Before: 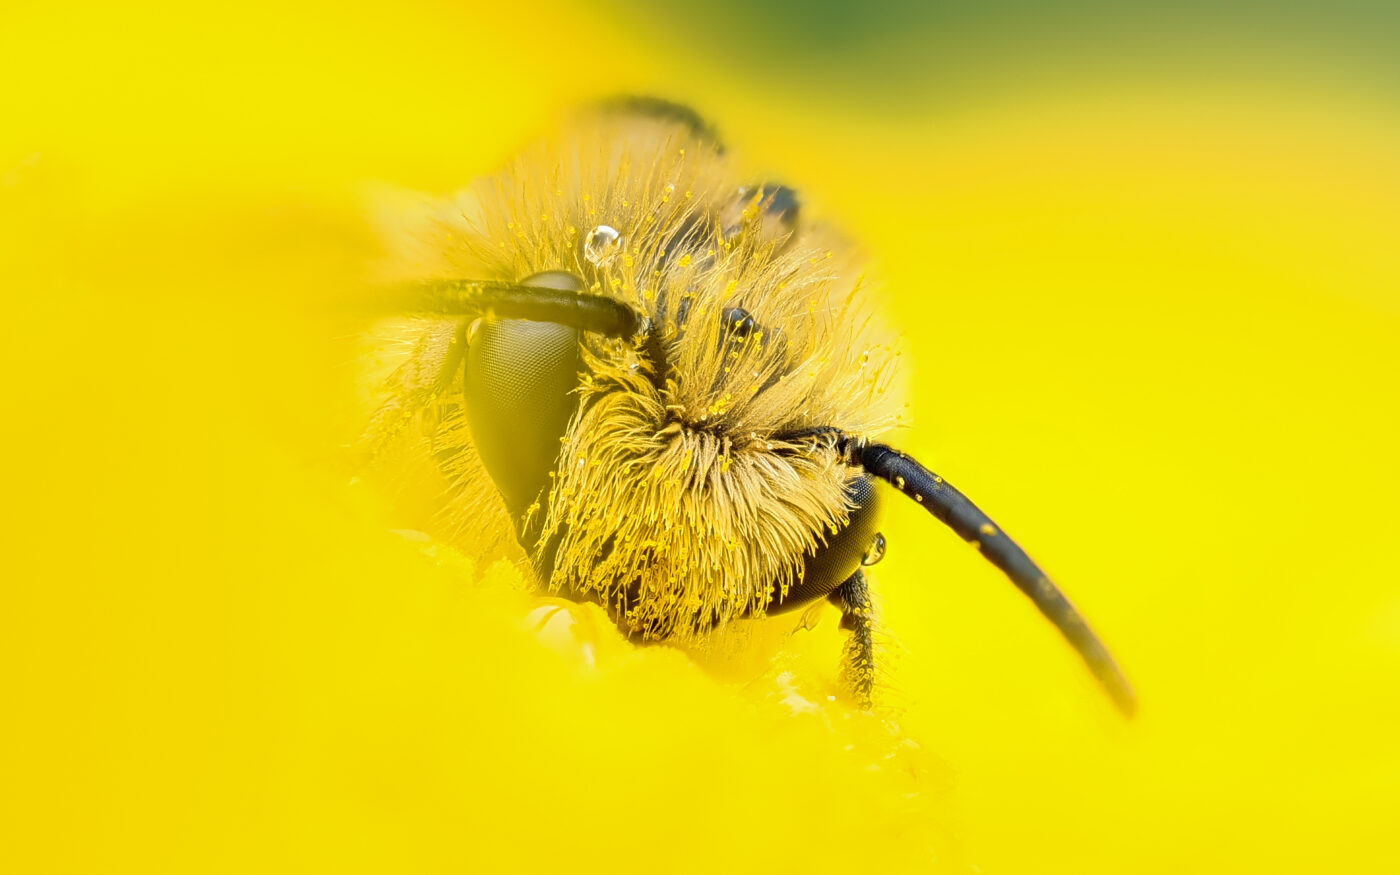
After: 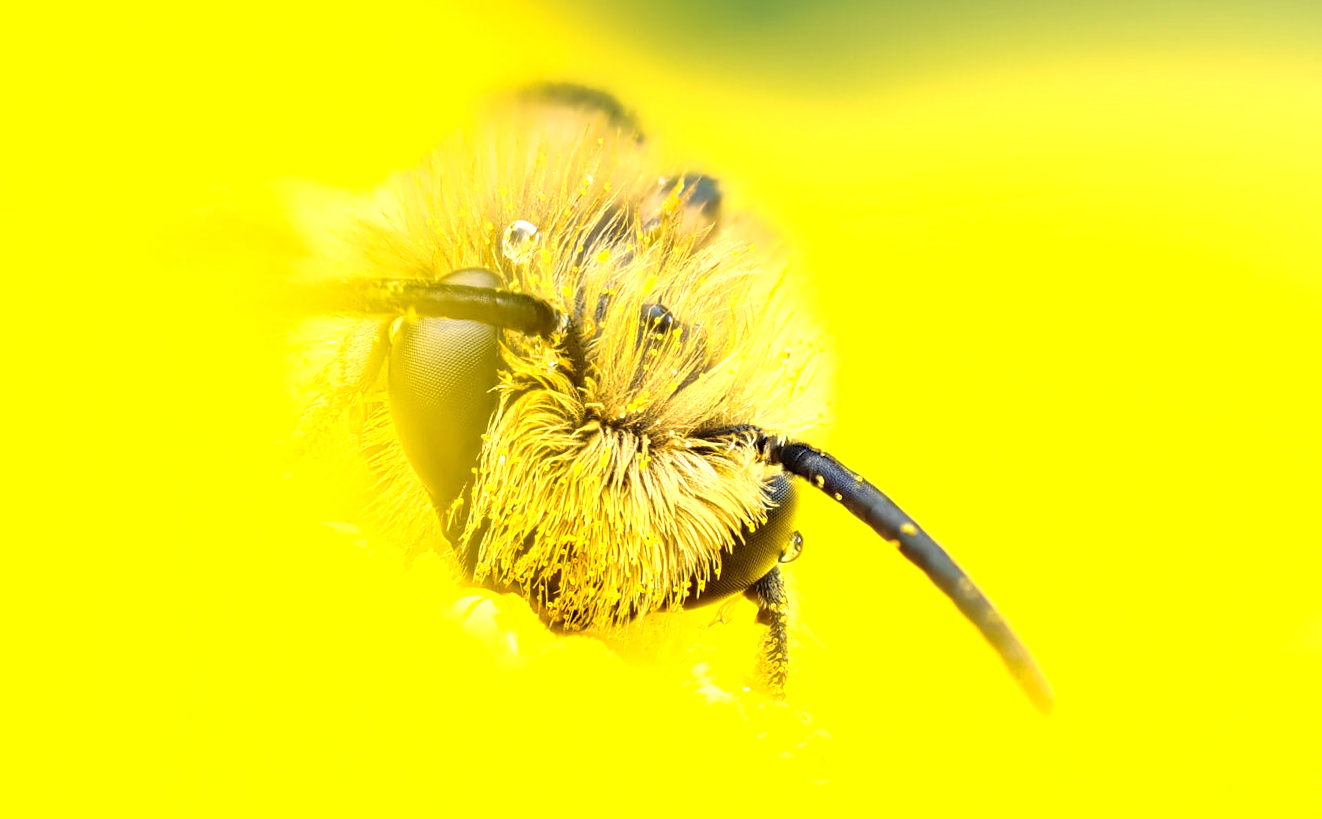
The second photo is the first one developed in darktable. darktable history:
exposure: exposure 0.661 EV, compensate highlight preservation false
rotate and perspective: rotation 0.062°, lens shift (vertical) 0.115, lens shift (horizontal) -0.133, crop left 0.047, crop right 0.94, crop top 0.061, crop bottom 0.94
